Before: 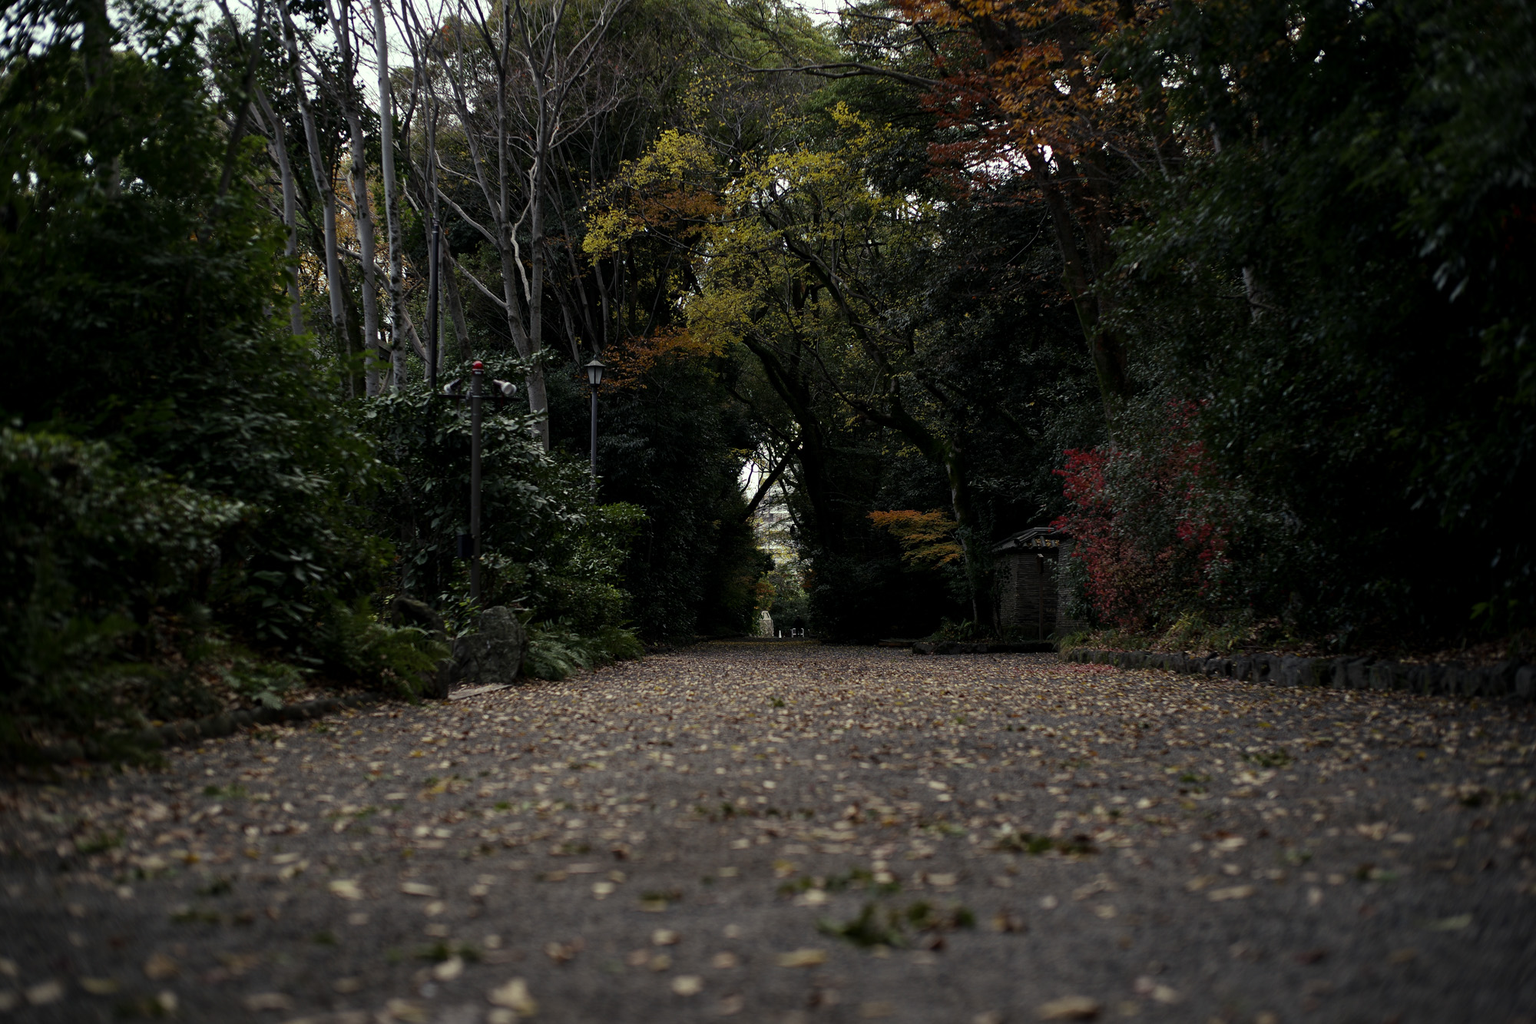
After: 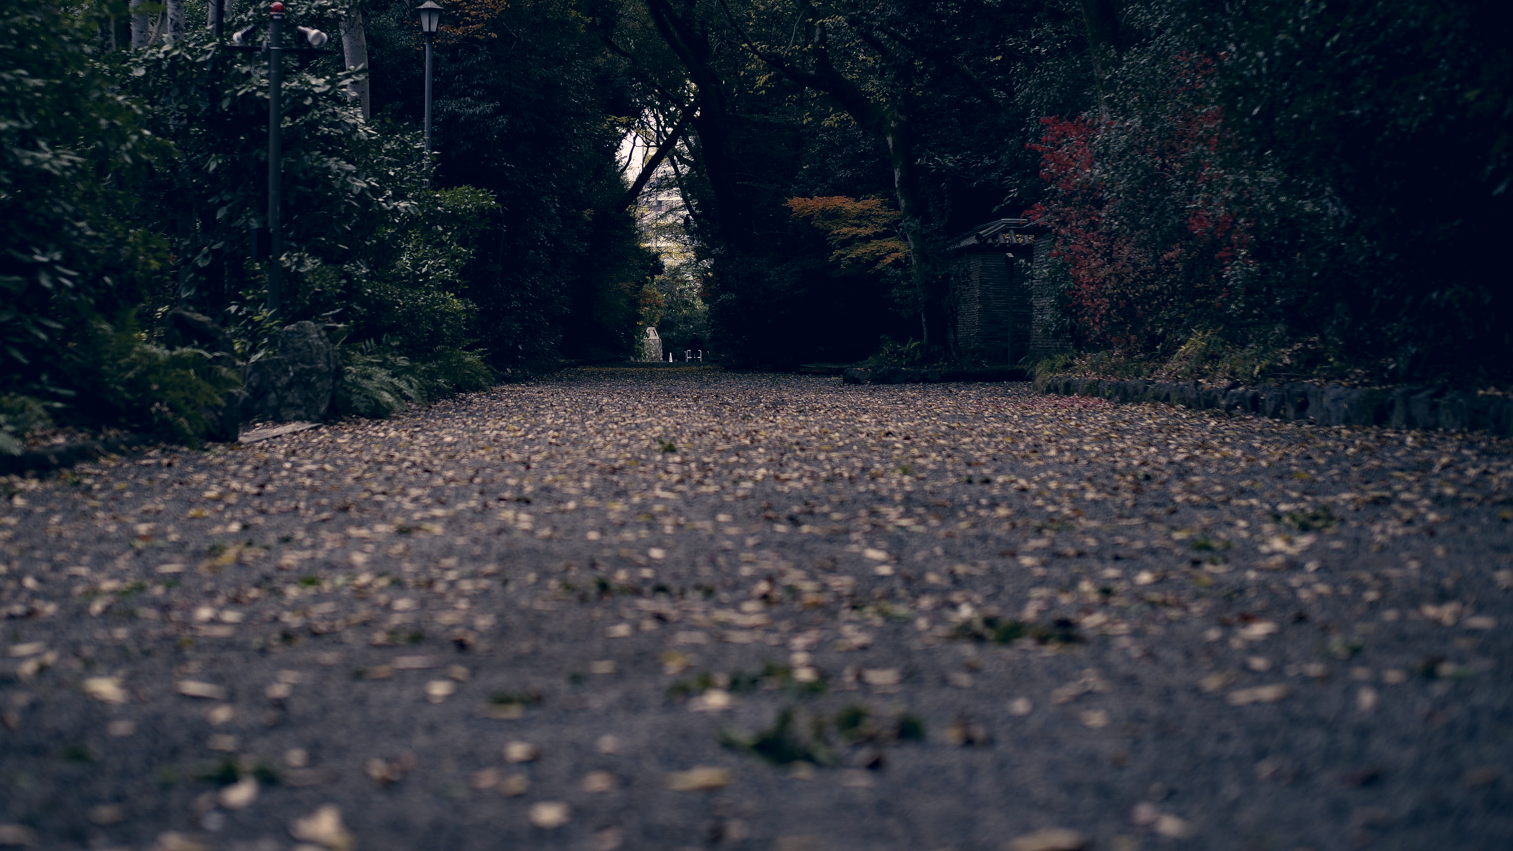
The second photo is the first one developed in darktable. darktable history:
haze removal: compatibility mode true, adaptive false
crop and rotate: left 17.299%, top 35.115%, right 7.015%, bottom 1.024%
color correction: highlights a* 14.46, highlights b* 5.85, shadows a* -5.53, shadows b* -15.24, saturation 0.85
